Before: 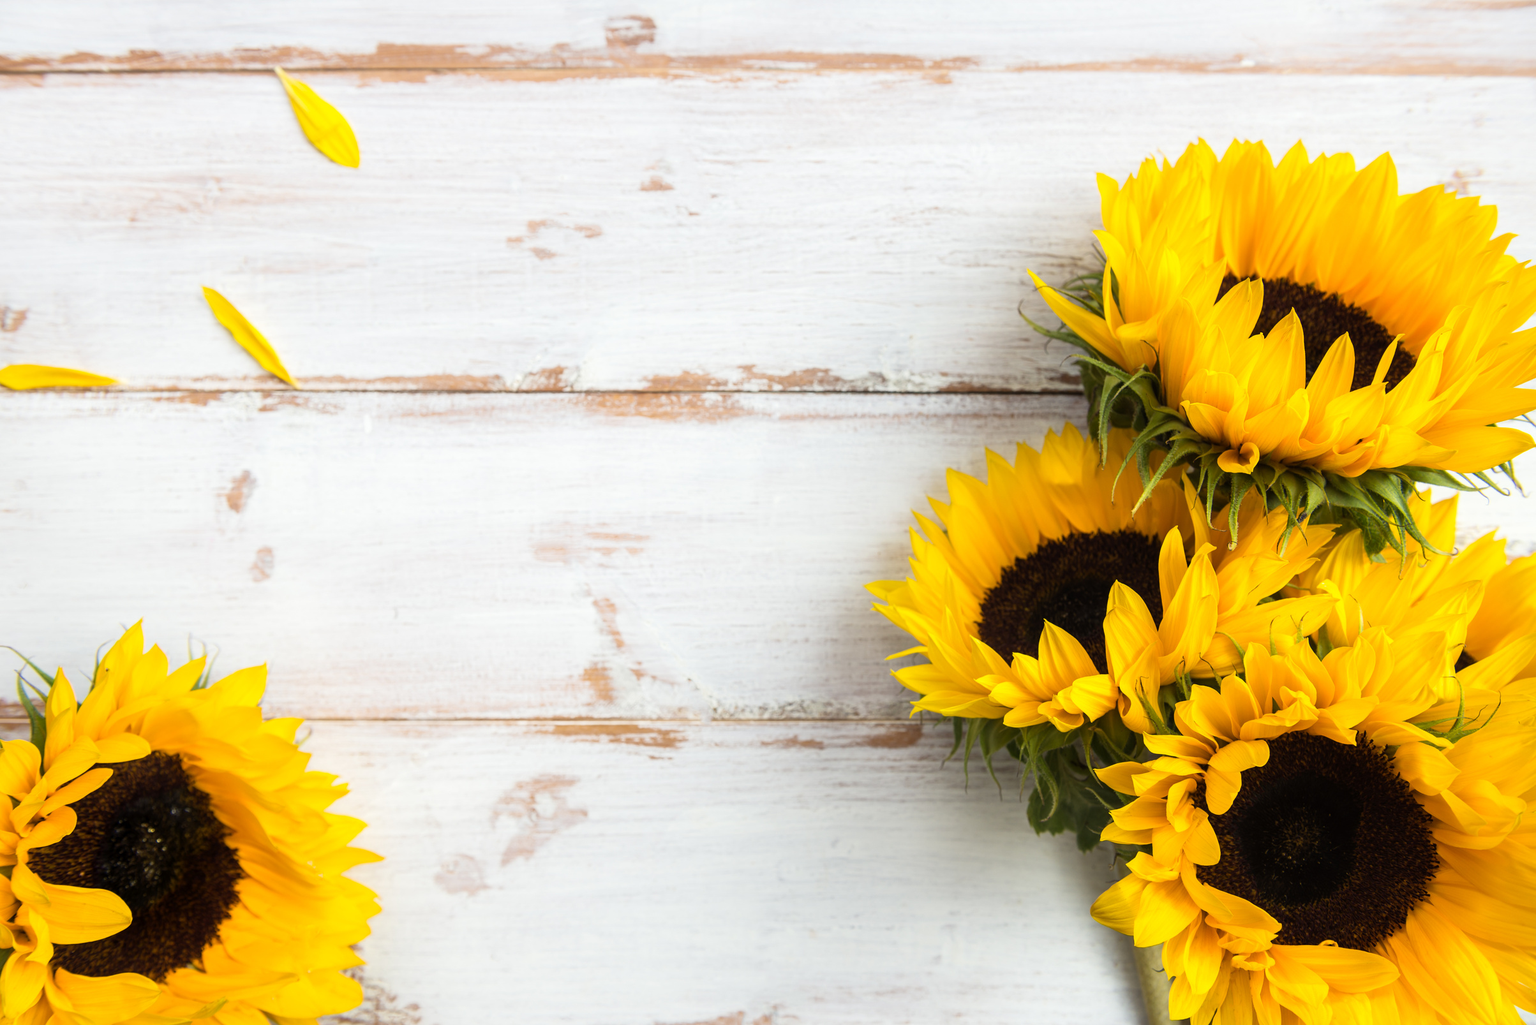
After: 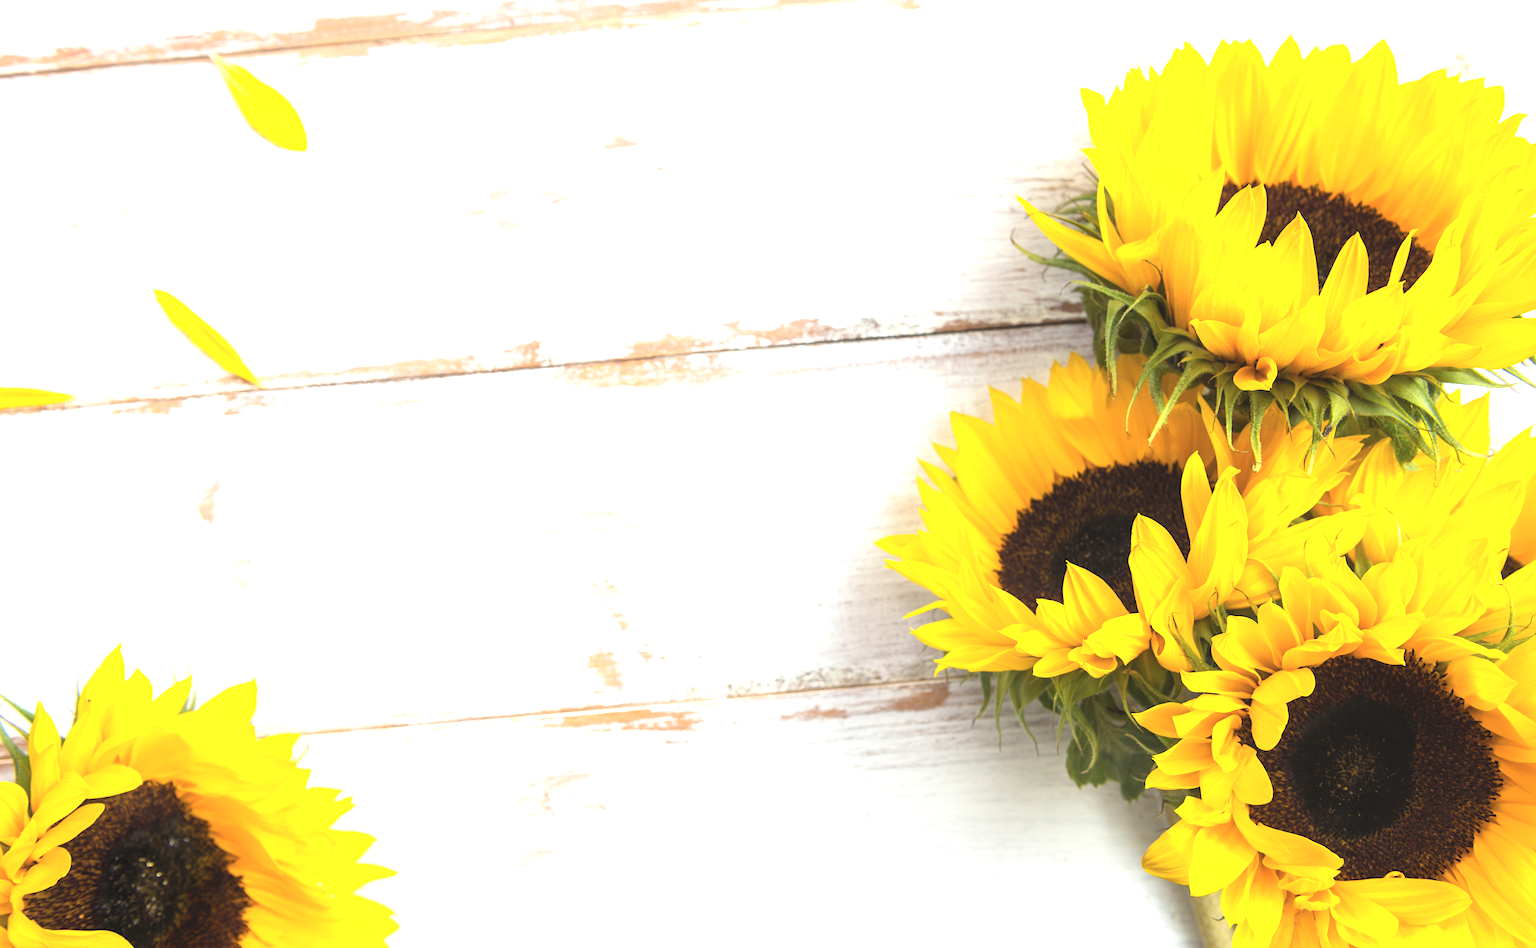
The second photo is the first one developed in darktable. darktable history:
white balance: emerald 1
exposure: black level correction 0, exposure 1.1 EV, compensate exposure bias true, compensate highlight preservation false
contrast brightness saturation: contrast -0.15, brightness 0.05, saturation -0.12
rotate and perspective: rotation -5°, crop left 0.05, crop right 0.952, crop top 0.11, crop bottom 0.89
